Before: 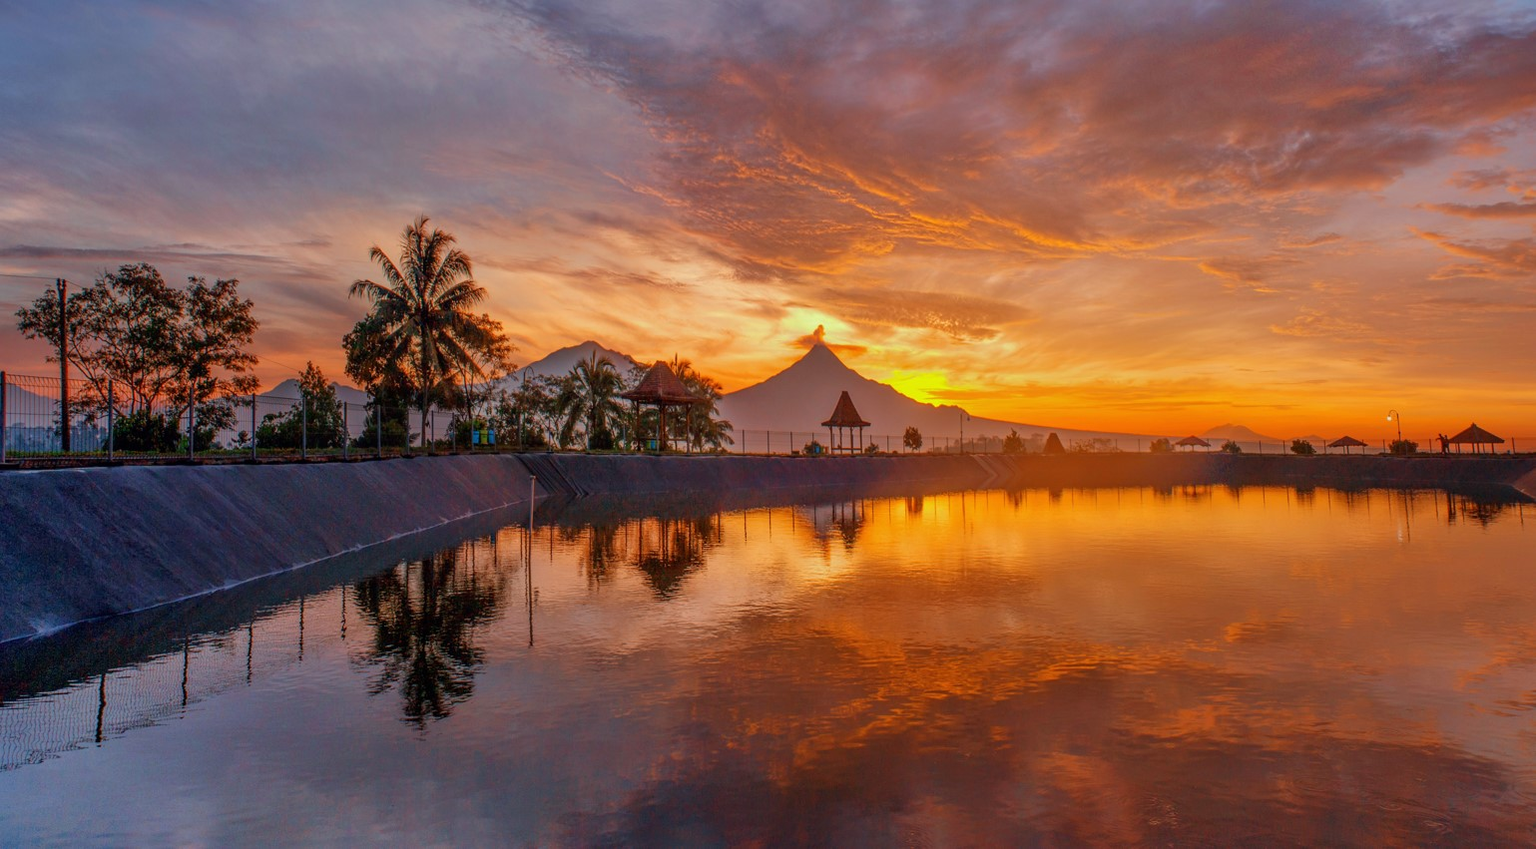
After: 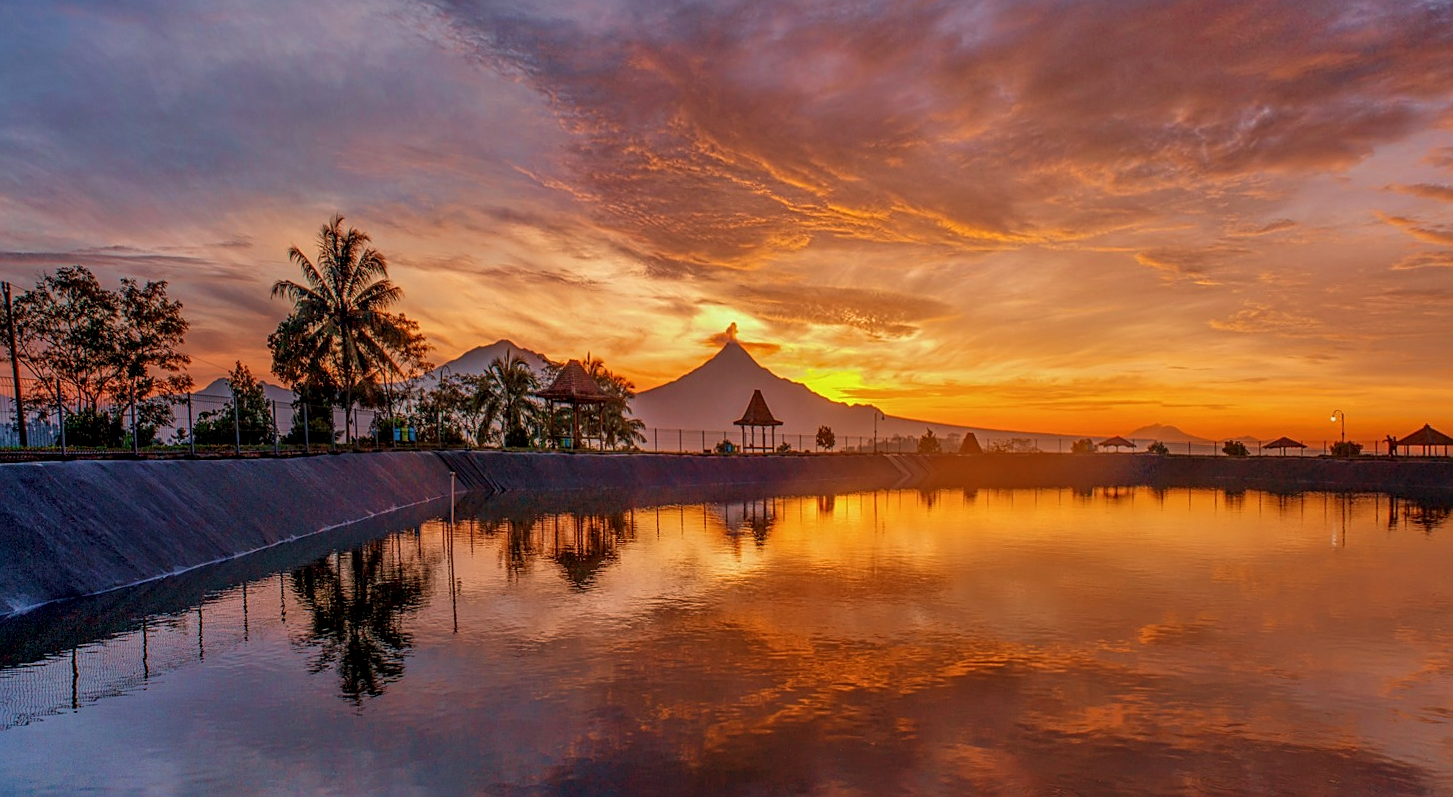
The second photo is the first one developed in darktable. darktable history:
local contrast: on, module defaults
exposure: exposure -0.116 EV, compensate exposure bias true, compensate highlight preservation false
rotate and perspective: rotation 0.062°, lens shift (vertical) 0.115, lens shift (horizontal) -0.133, crop left 0.047, crop right 0.94, crop top 0.061, crop bottom 0.94
velvia: on, module defaults
sharpen: on, module defaults
